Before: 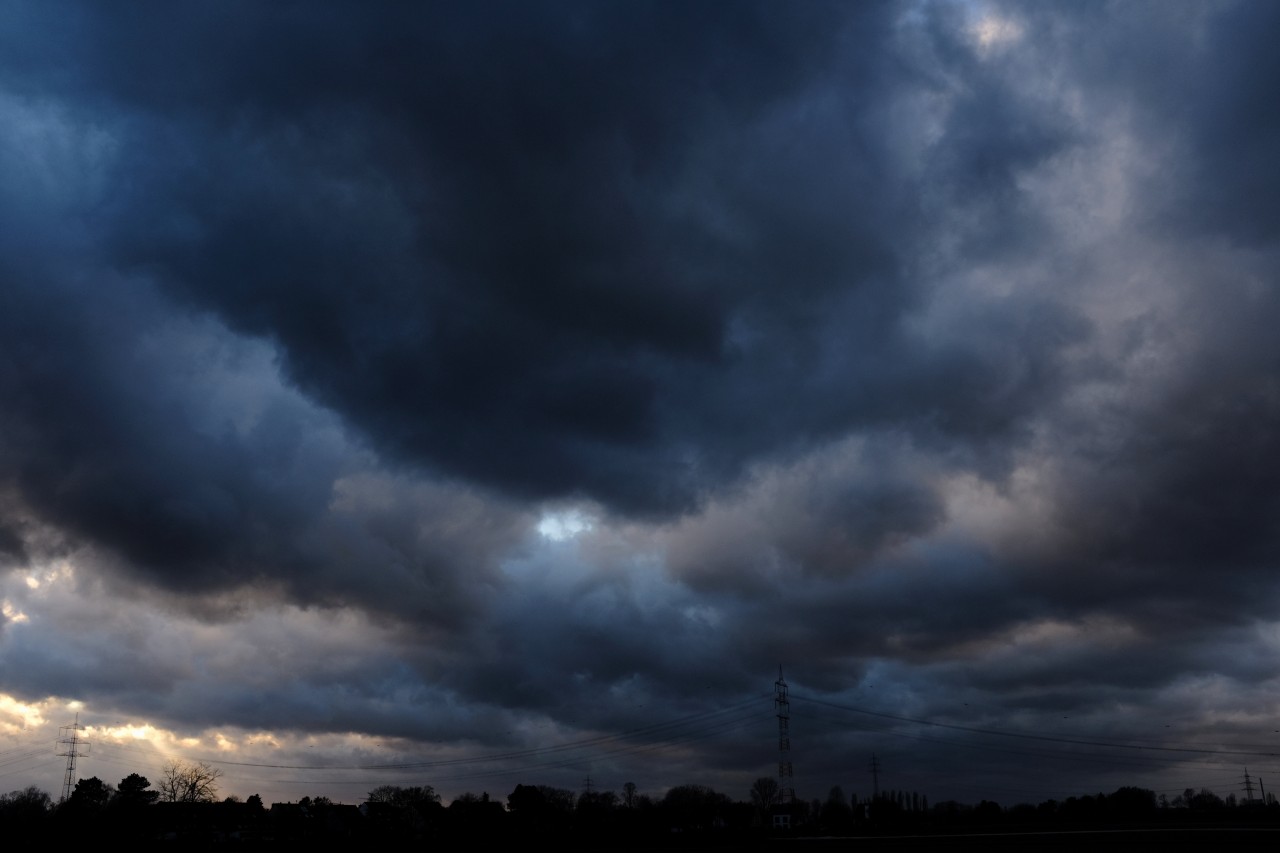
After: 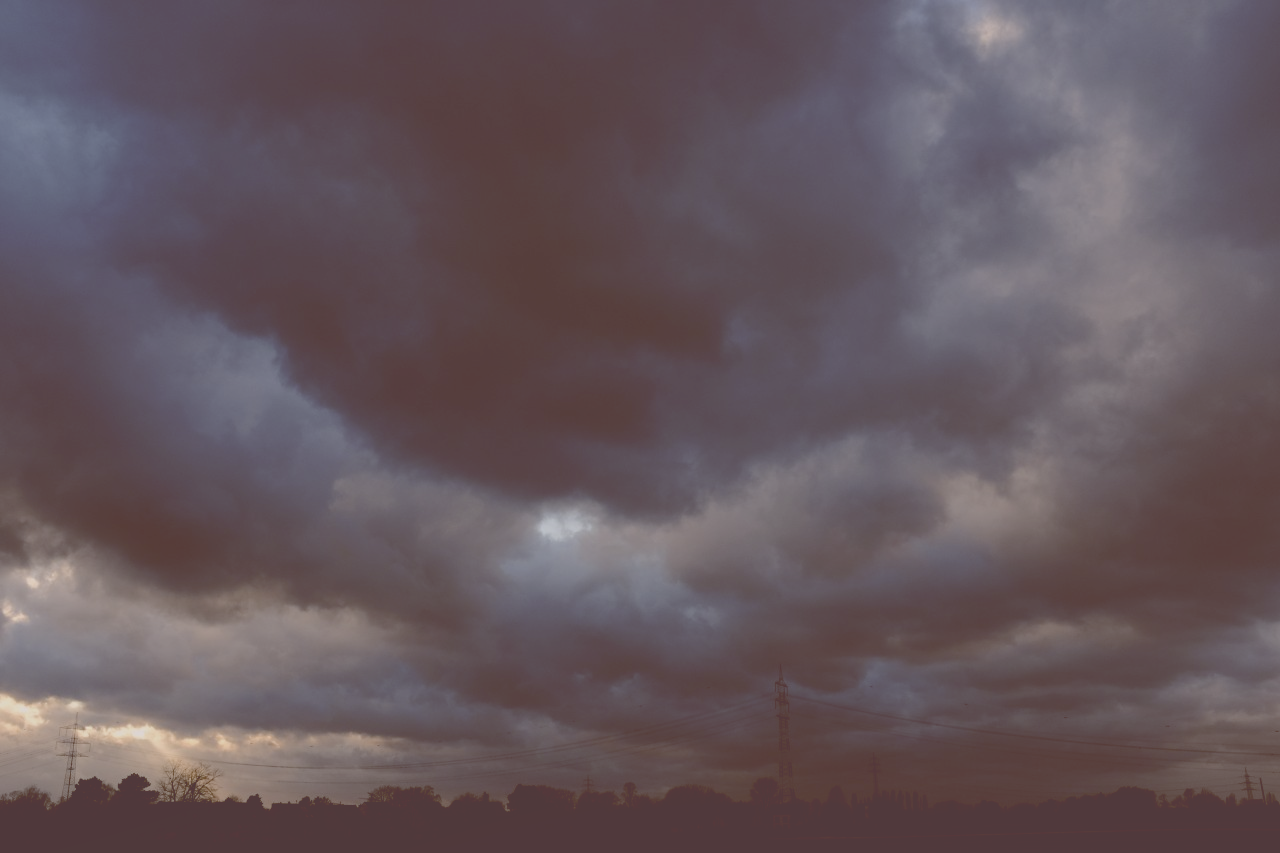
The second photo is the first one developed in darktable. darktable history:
color balance: lift [1, 1.011, 0.999, 0.989], gamma [1.109, 1.045, 1.039, 0.955], gain [0.917, 0.936, 0.952, 1.064], contrast 2.32%, contrast fulcrum 19%, output saturation 101%
shadows and highlights: radius 337.17, shadows 29.01, soften with gaussian
color balance rgb: shadows lift › chroma 2%, shadows lift › hue 247.2°, power › chroma 0.3%, power › hue 25.2°, highlights gain › chroma 3%, highlights gain › hue 60°, global offset › luminance 2%, perceptual saturation grading › global saturation 20%, perceptual saturation grading › highlights -20%, perceptual saturation grading › shadows 30%
contrast brightness saturation: contrast -0.26, saturation -0.43
